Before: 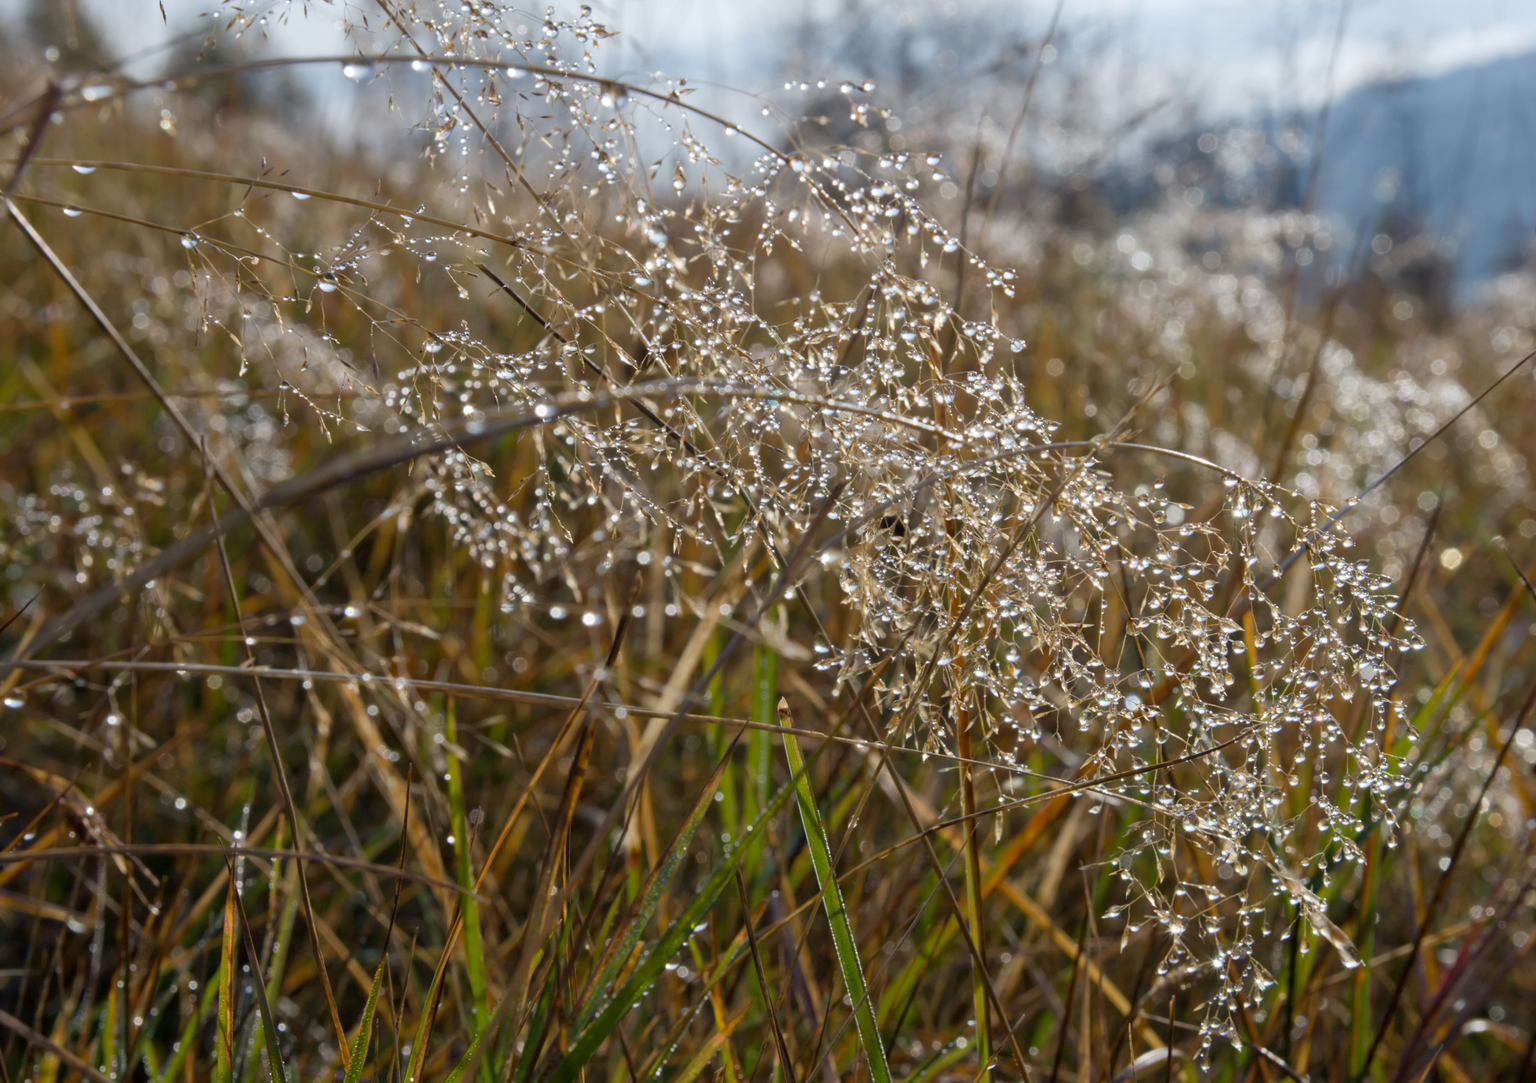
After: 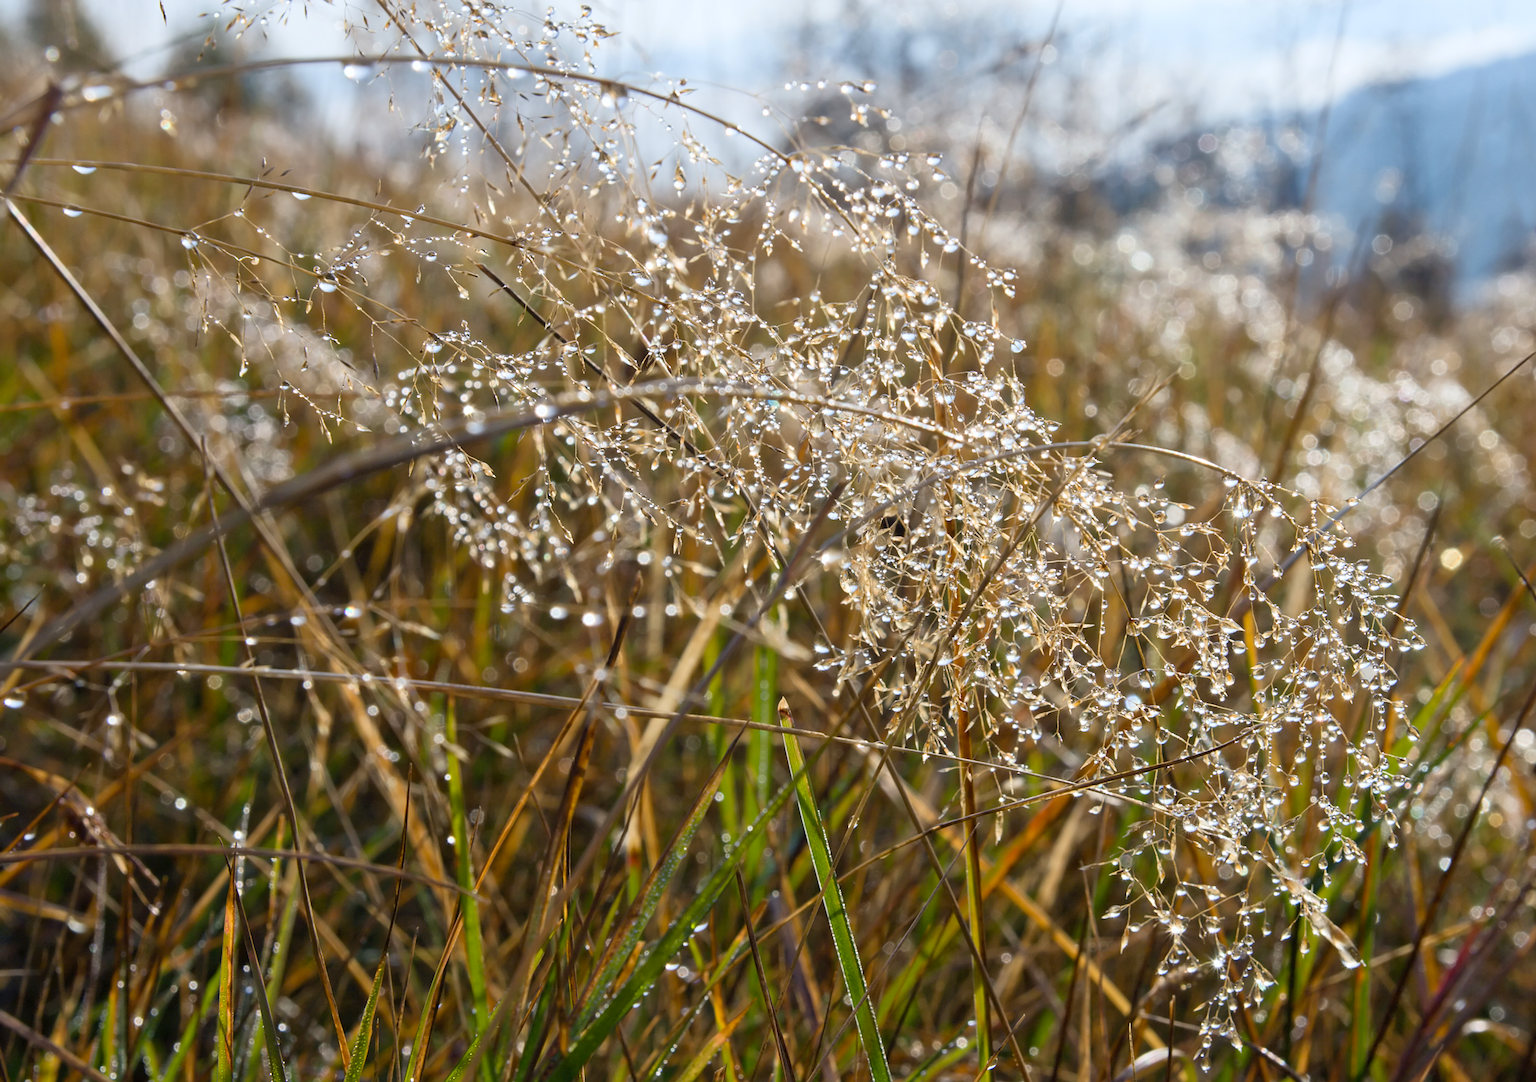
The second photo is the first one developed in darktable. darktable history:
sharpen: on, module defaults
contrast brightness saturation: contrast 0.2, brightness 0.16, saturation 0.22
